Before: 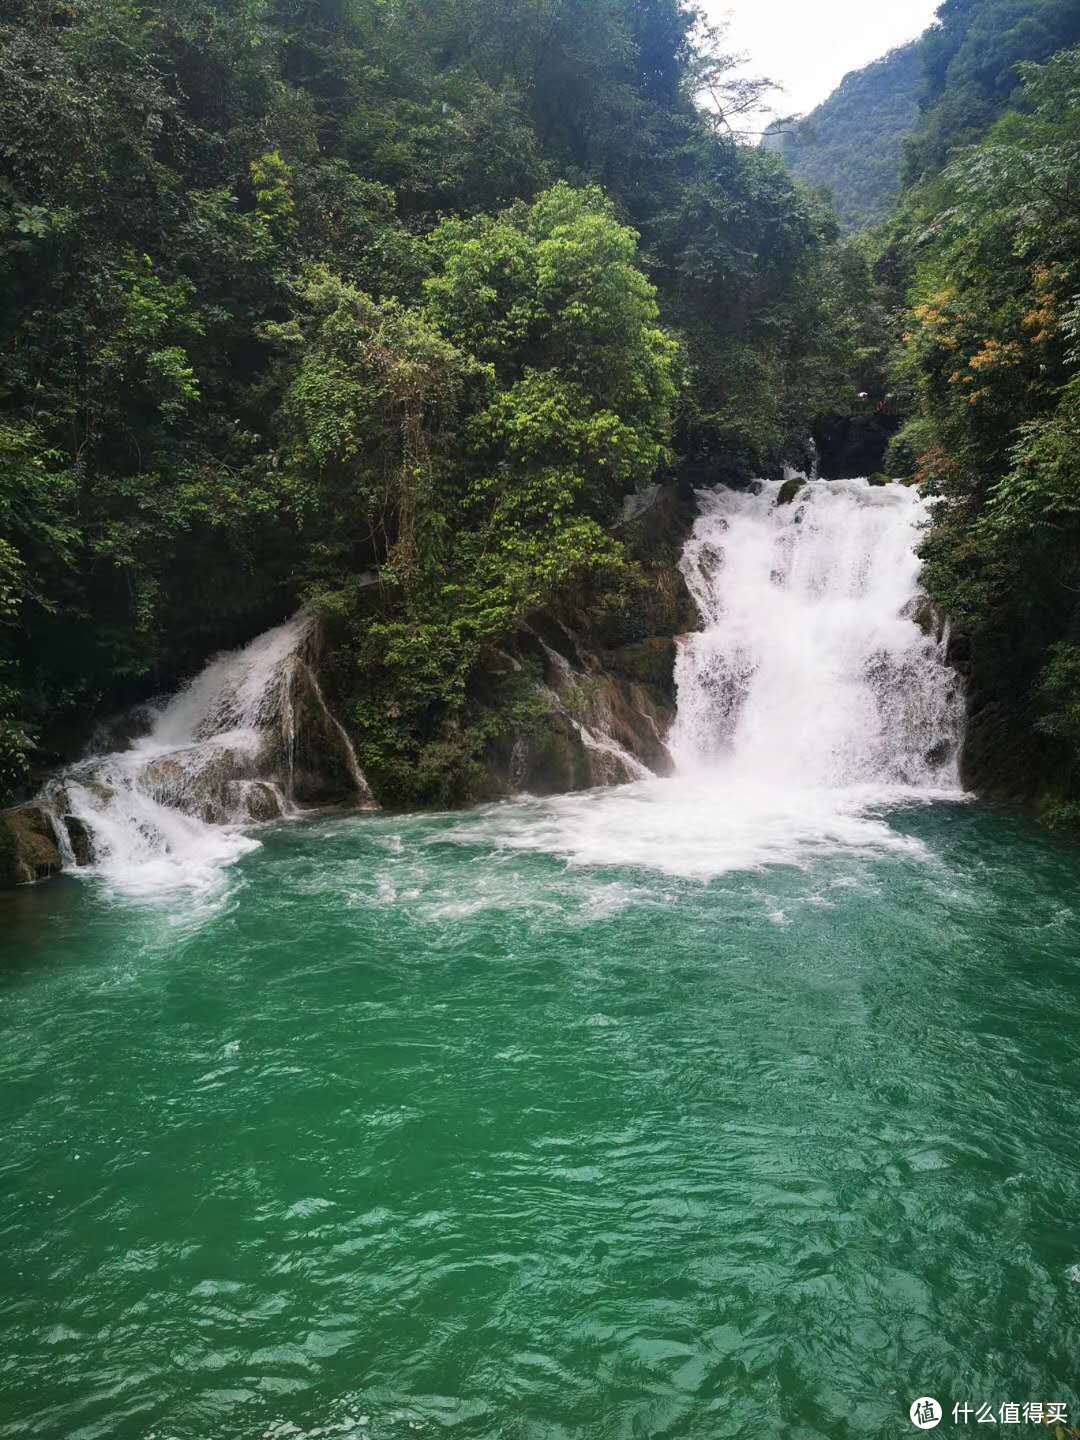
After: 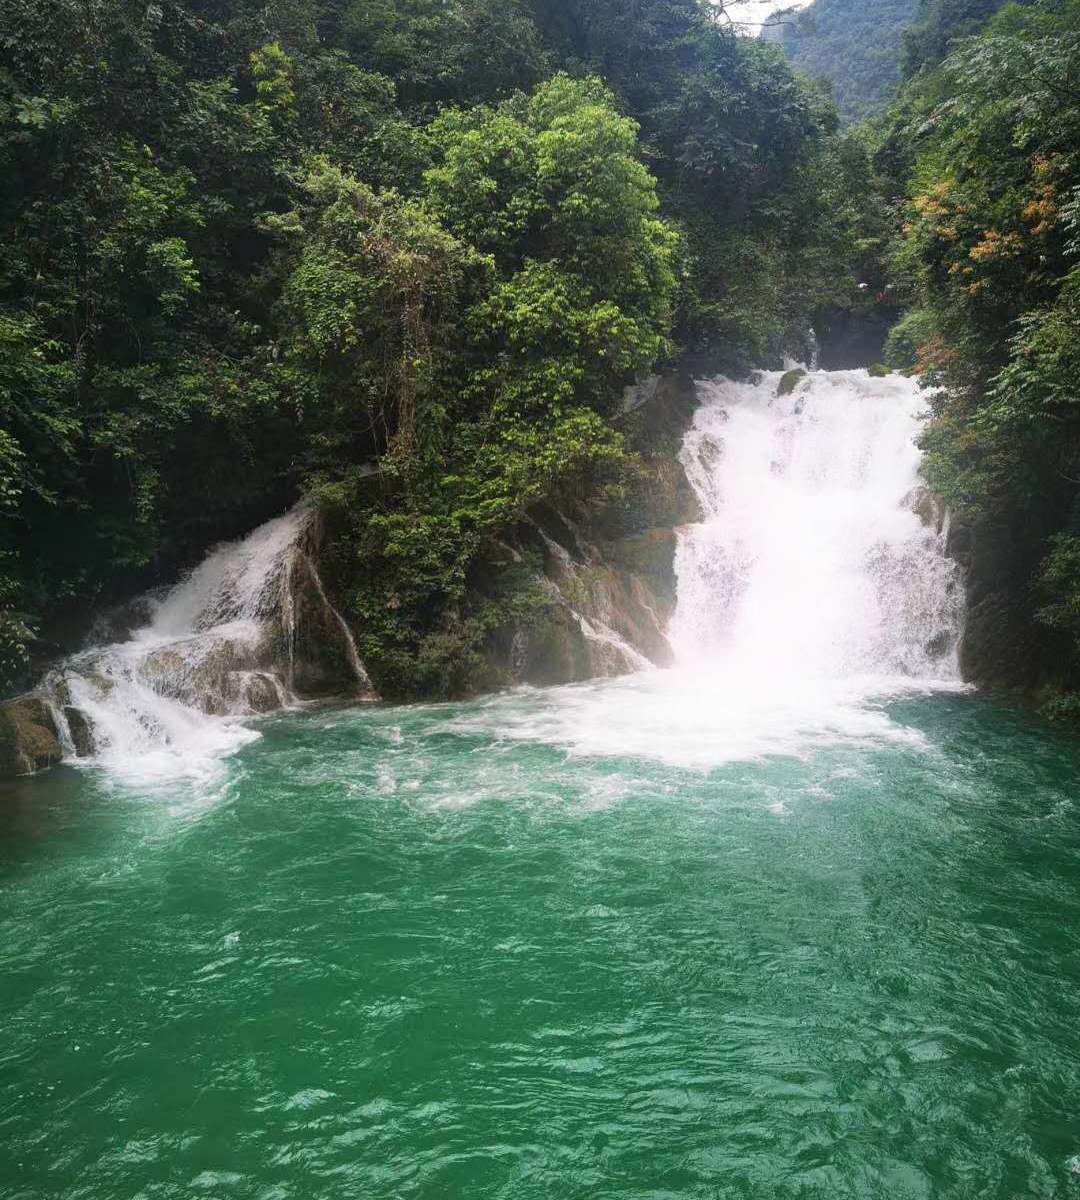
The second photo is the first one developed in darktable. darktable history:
crop: top 7.625%, bottom 8.027%
bloom: on, module defaults
